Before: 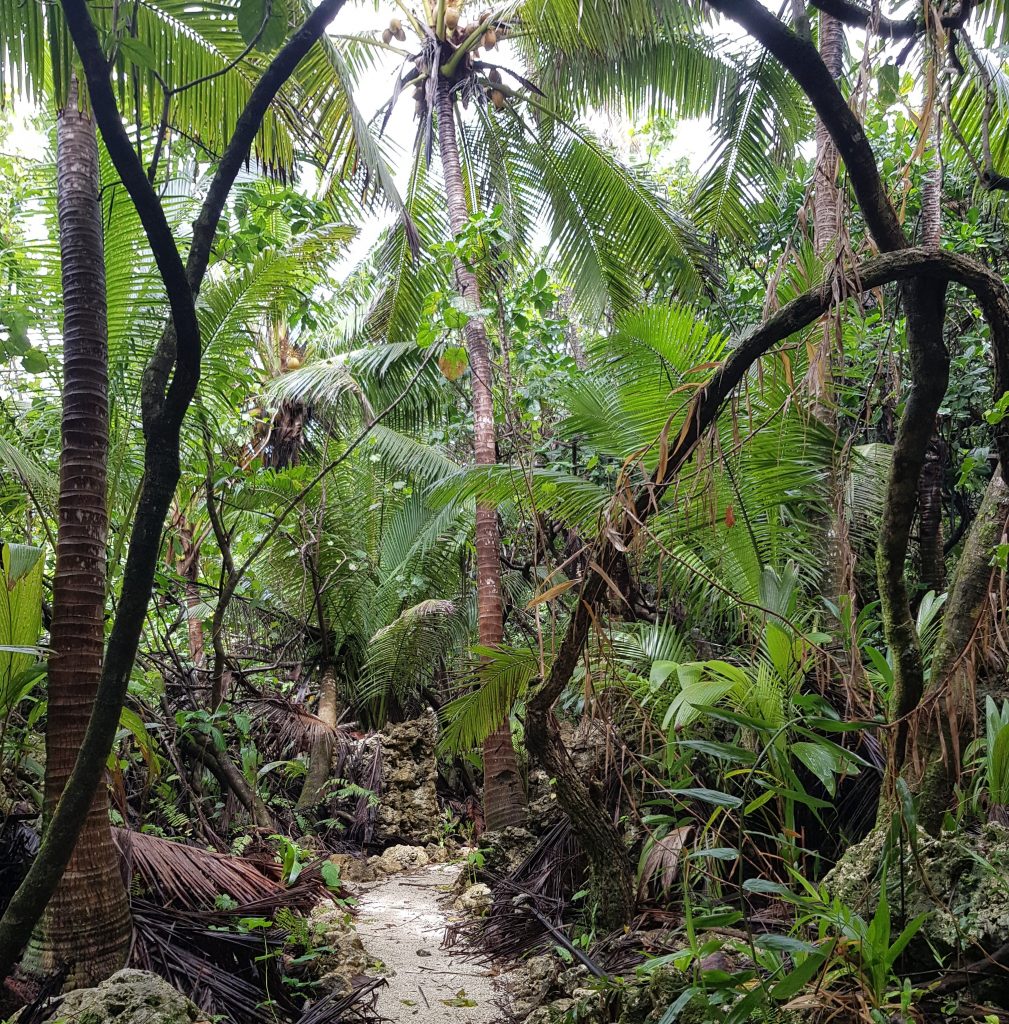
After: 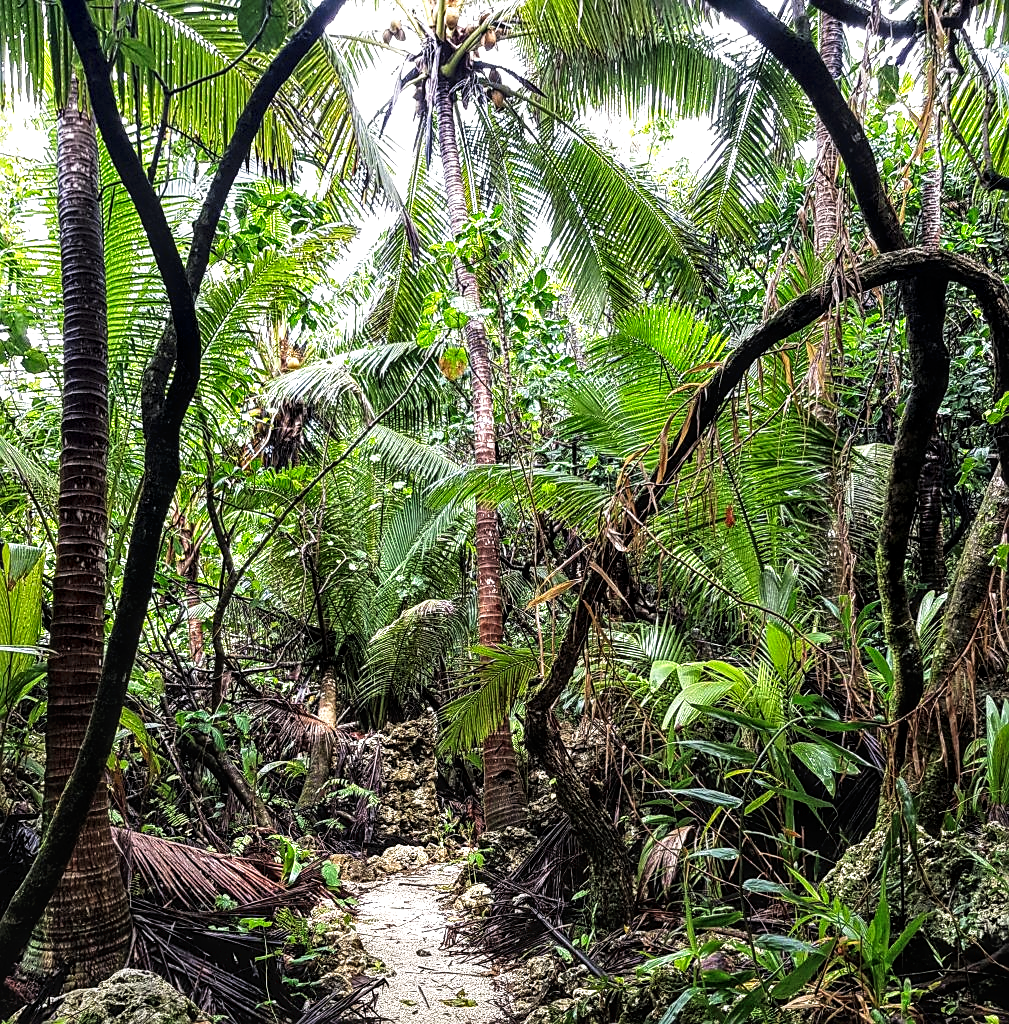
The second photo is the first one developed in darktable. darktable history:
sharpen: on, module defaults
tone curve: curves: ch0 [(0, 0) (0.003, 0.063) (0.011, 0.063) (0.025, 0.063) (0.044, 0.066) (0.069, 0.071) (0.1, 0.09) (0.136, 0.116) (0.177, 0.144) (0.224, 0.192) (0.277, 0.246) (0.335, 0.311) (0.399, 0.399) (0.468, 0.49) (0.543, 0.589) (0.623, 0.709) (0.709, 0.827) (0.801, 0.918) (0.898, 0.969) (1, 1)], preserve colors none
local contrast: highlights 60%, shadows 60%, detail 160%
